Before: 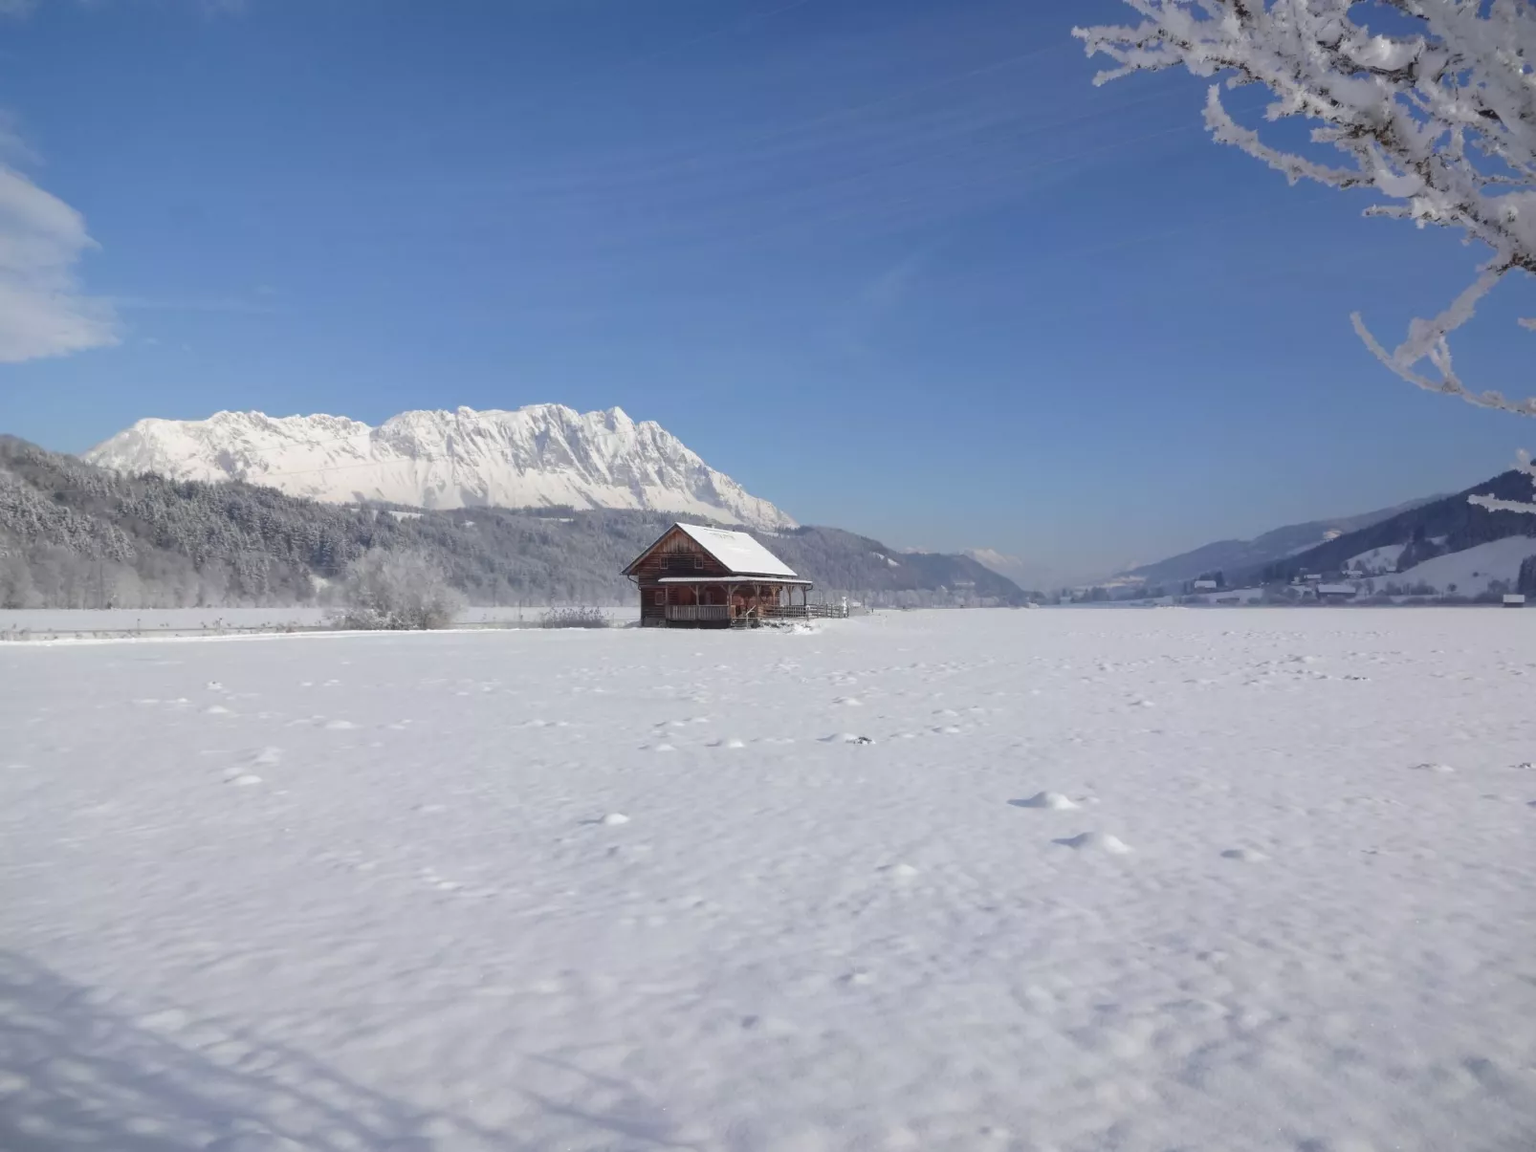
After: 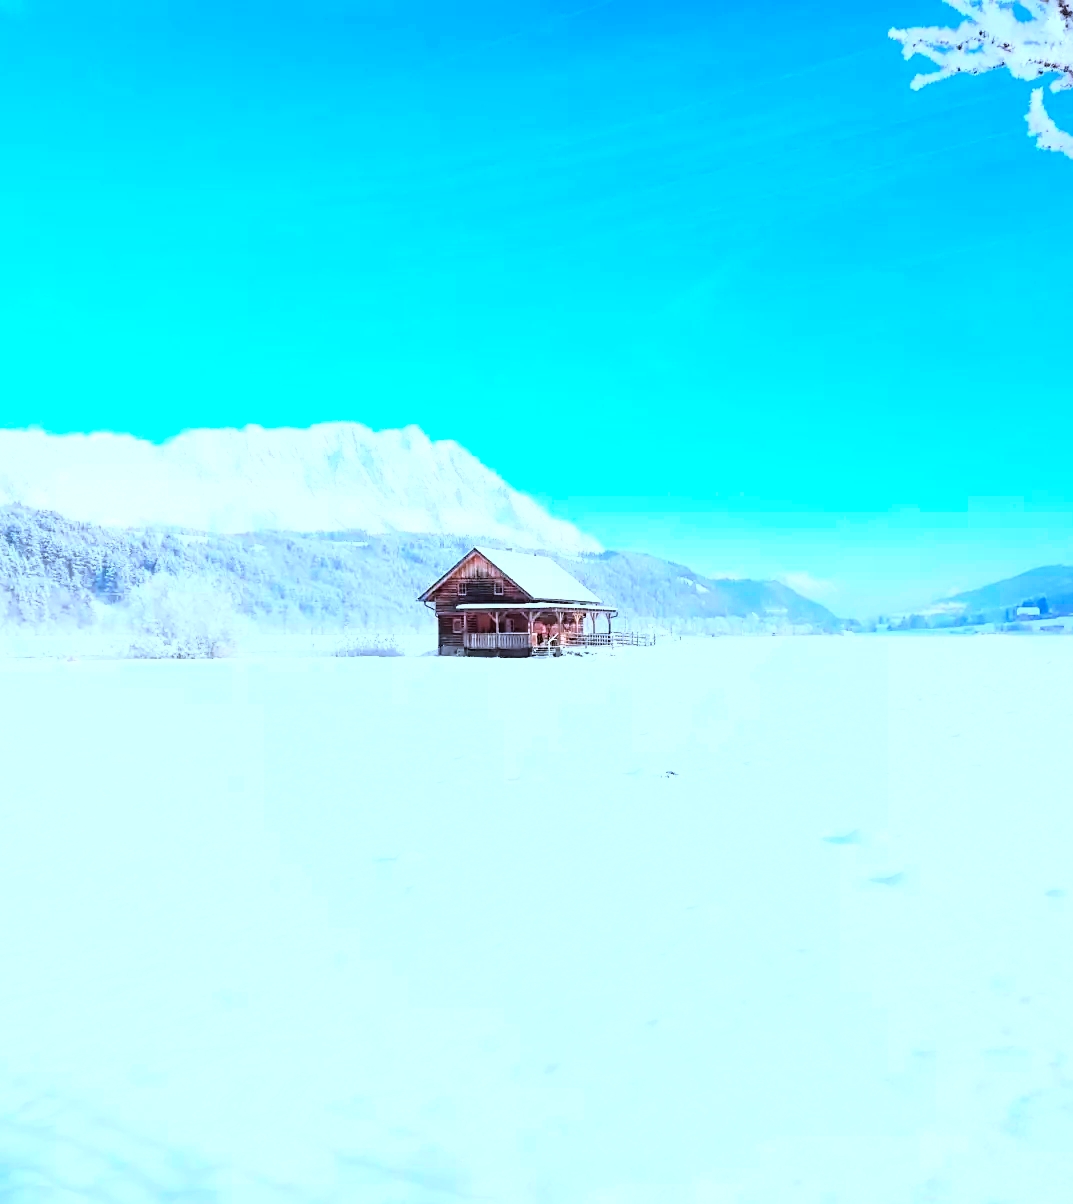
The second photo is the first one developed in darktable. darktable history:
crop and rotate: left 14.446%, right 18.685%
sharpen: on, module defaults
contrast brightness saturation: saturation 0.5
color balance rgb: perceptual saturation grading › global saturation 1.335%, perceptual saturation grading › highlights -2.348%, perceptual saturation grading › mid-tones 3.849%, perceptual saturation grading › shadows 6.973%, global vibrance 20%
base curve: curves: ch0 [(0, 0) (0.012, 0.01) (0.073, 0.168) (0.31, 0.711) (0.645, 0.957) (1, 1)]
color correction: highlights a* -8.98, highlights b* -23.44
tone equalizer: -8 EV -0.767 EV, -7 EV -0.737 EV, -6 EV -0.593 EV, -5 EV -0.374 EV, -3 EV 0.384 EV, -2 EV 0.6 EV, -1 EV 0.684 EV, +0 EV 0.754 EV
